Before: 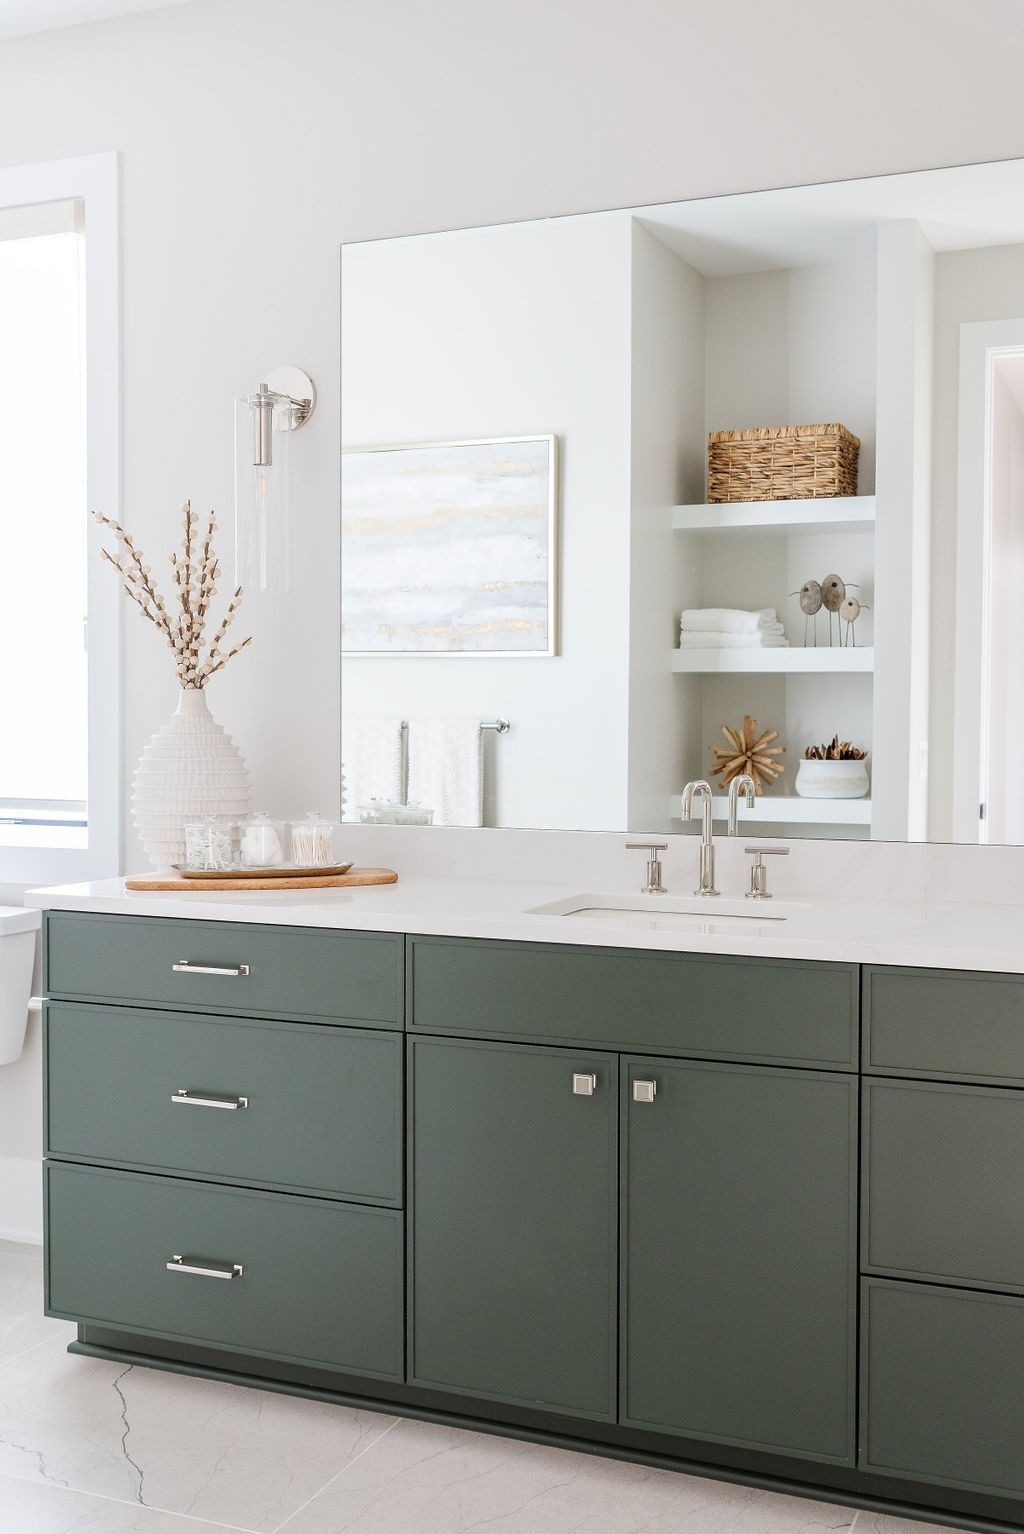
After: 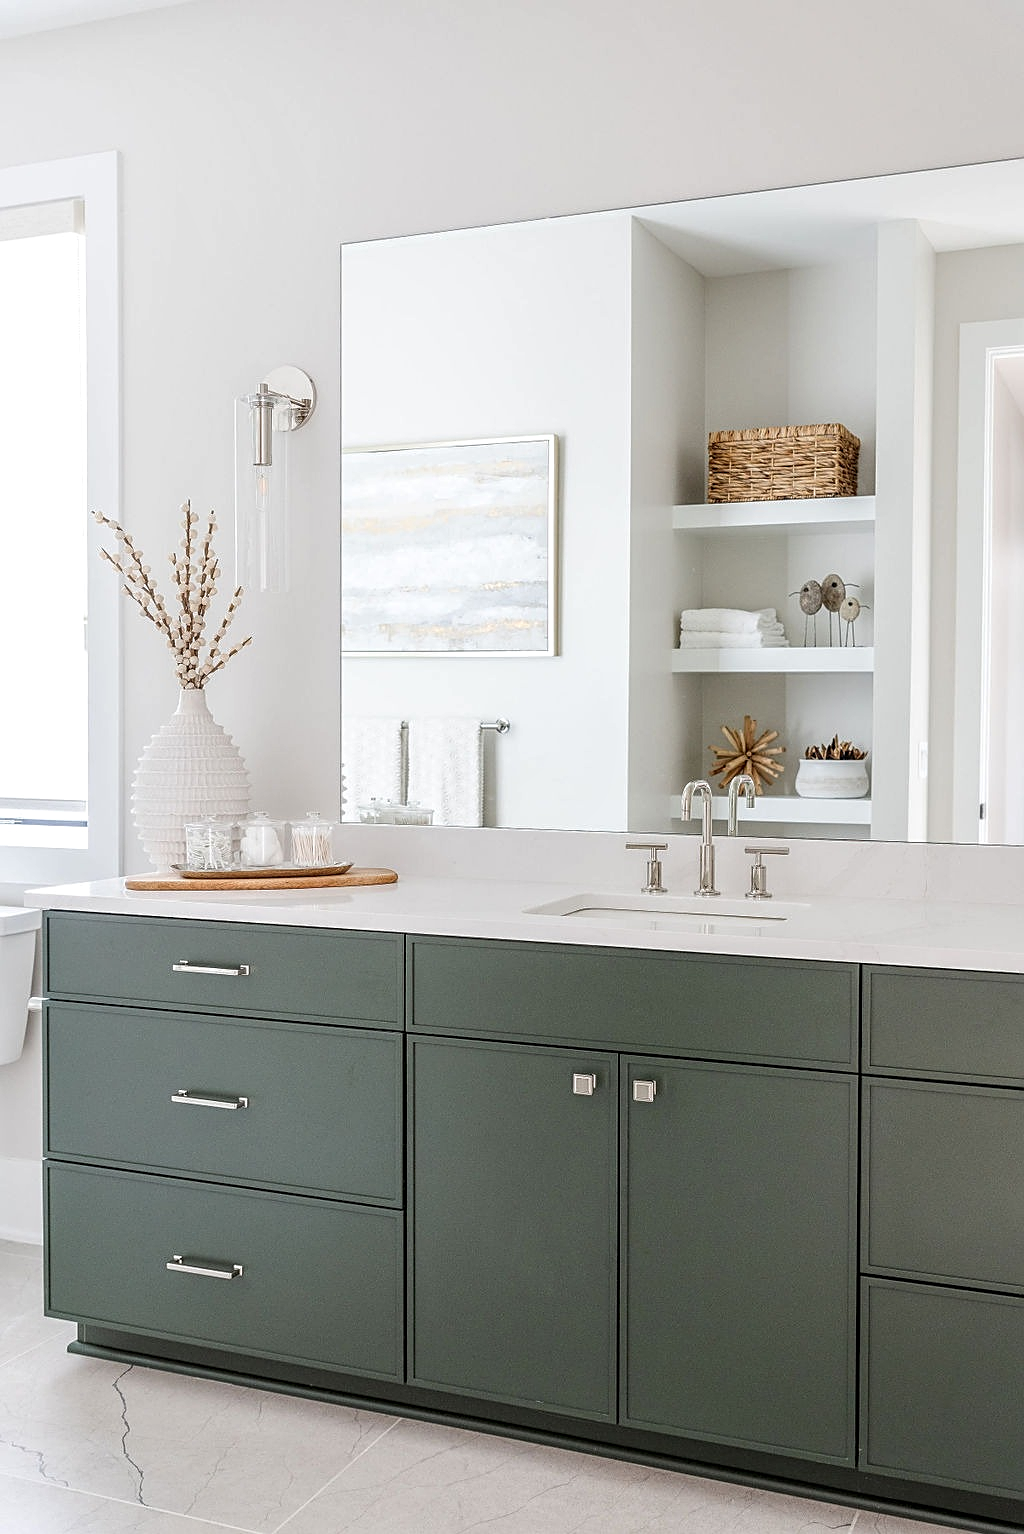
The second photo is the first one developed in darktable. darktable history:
sharpen: on, module defaults
local contrast: highlights 55%, shadows 52%, detail 130%, midtone range 0.452
